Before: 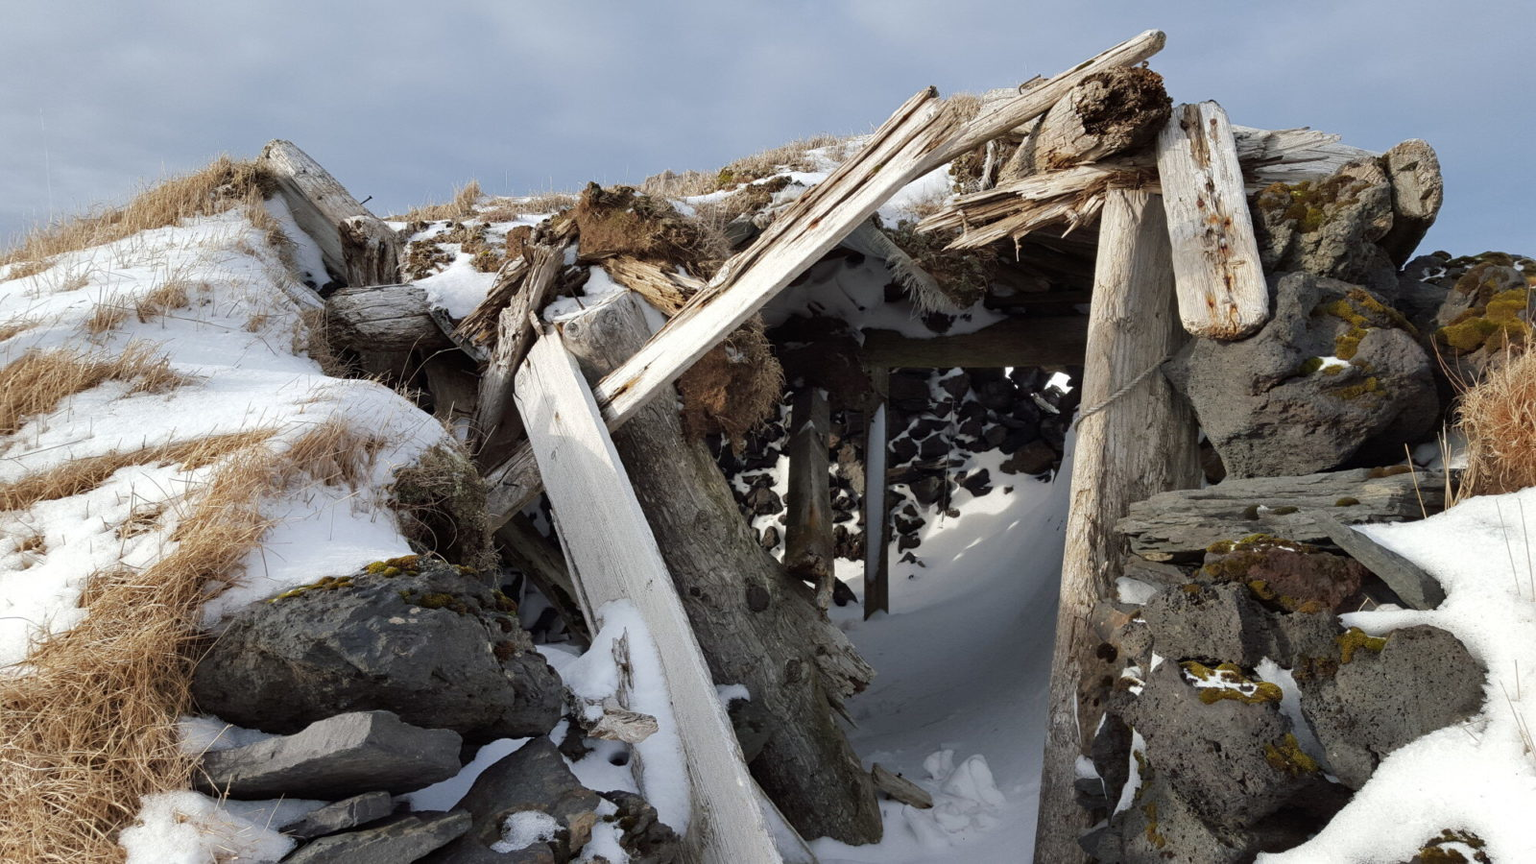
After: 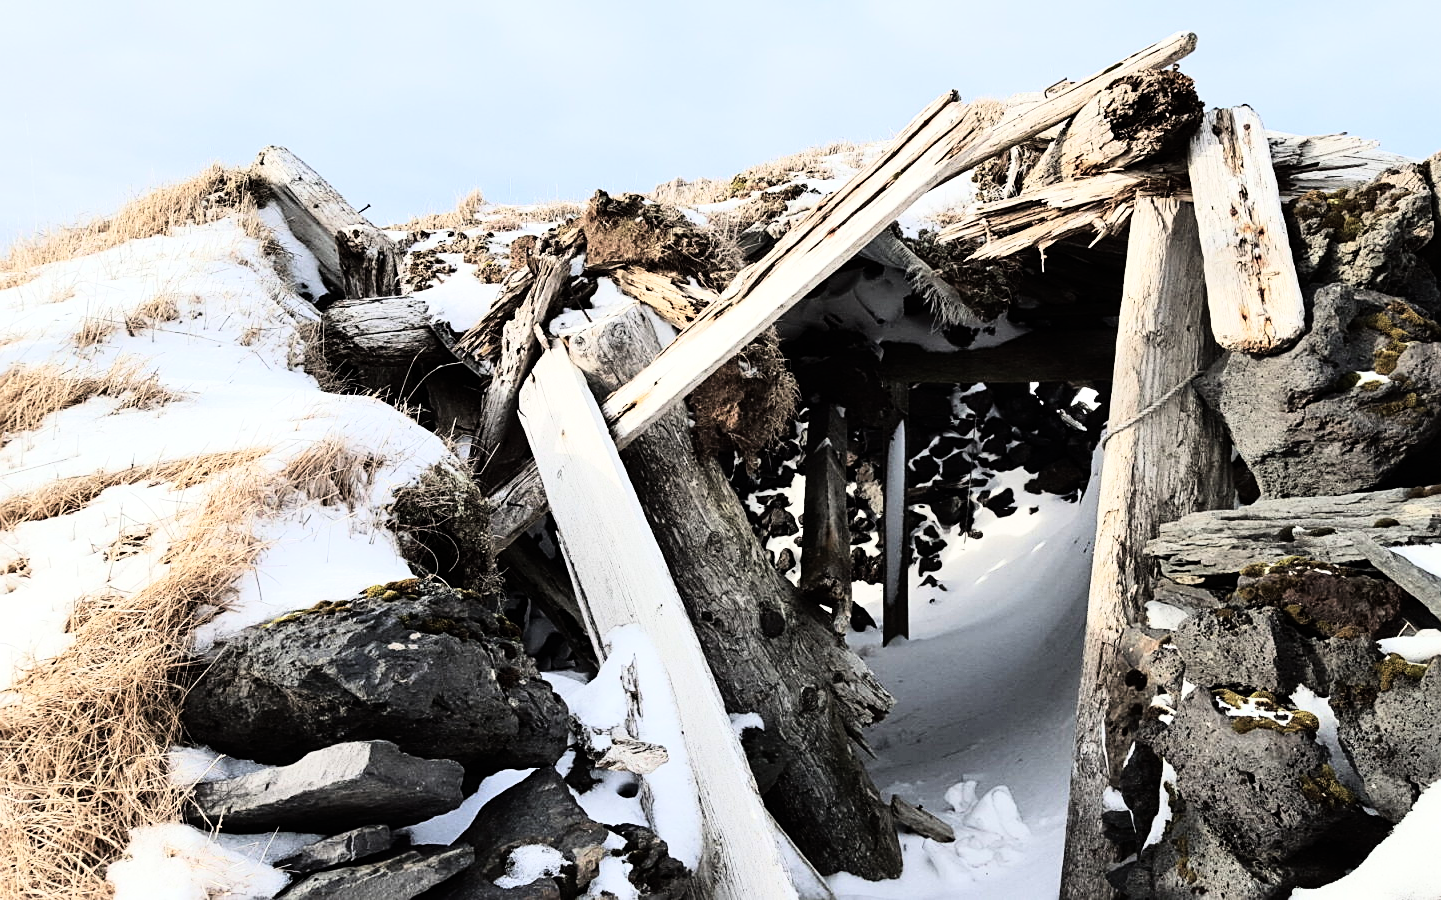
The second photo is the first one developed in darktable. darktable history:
color balance: input saturation 80.07%
rgb curve: curves: ch0 [(0, 0) (0.21, 0.15) (0.24, 0.21) (0.5, 0.75) (0.75, 0.96) (0.89, 0.99) (1, 1)]; ch1 [(0, 0.02) (0.21, 0.13) (0.25, 0.2) (0.5, 0.67) (0.75, 0.9) (0.89, 0.97) (1, 1)]; ch2 [(0, 0.02) (0.21, 0.13) (0.25, 0.2) (0.5, 0.67) (0.75, 0.9) (0.89, 0.97) (1, 1)], compensate middle gray true
sharpen: on, module defaults
crop and rotate: left 1.088%, right 8.807%
